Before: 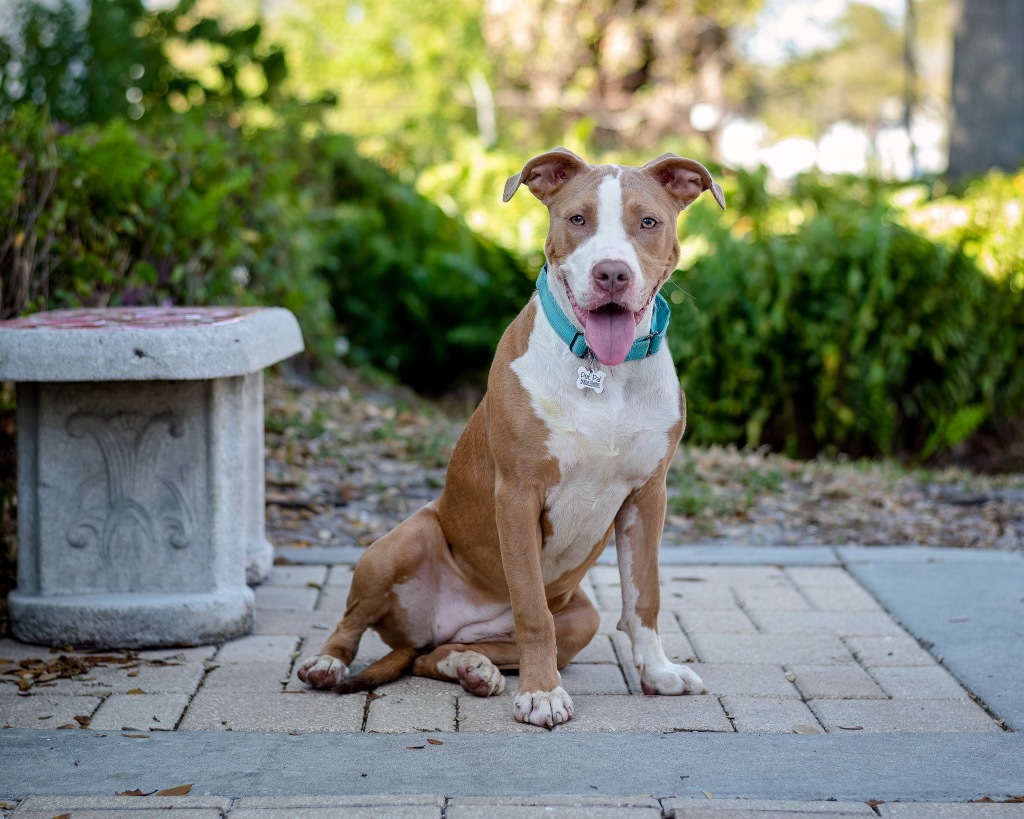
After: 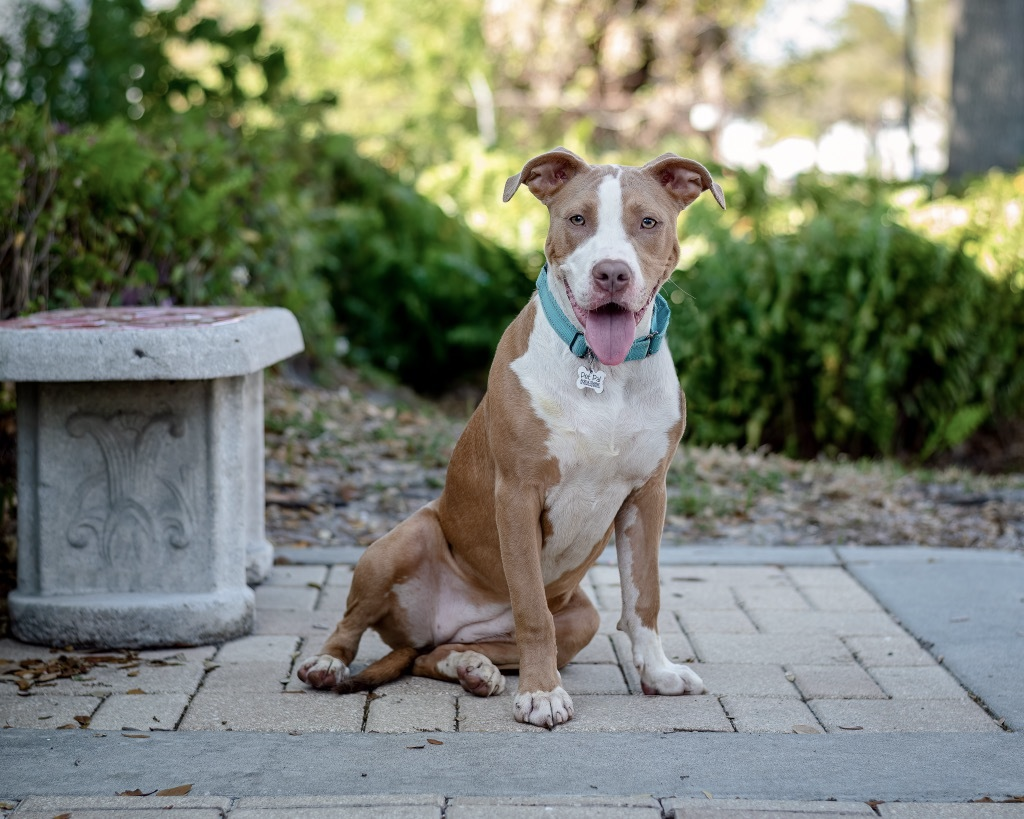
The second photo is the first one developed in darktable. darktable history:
color balance rgb: shadows lift › chroma 0.857%, shadows lift › hue 114.9°, linear chroma grading › shadows -2.151%, linear chroma grading › highlights -14.138%, linear chroma grading › global chroma -9.409%, linear chroma grading › mid-tones -10.077%, perceptual saturation grading › global saturation 0.837%
